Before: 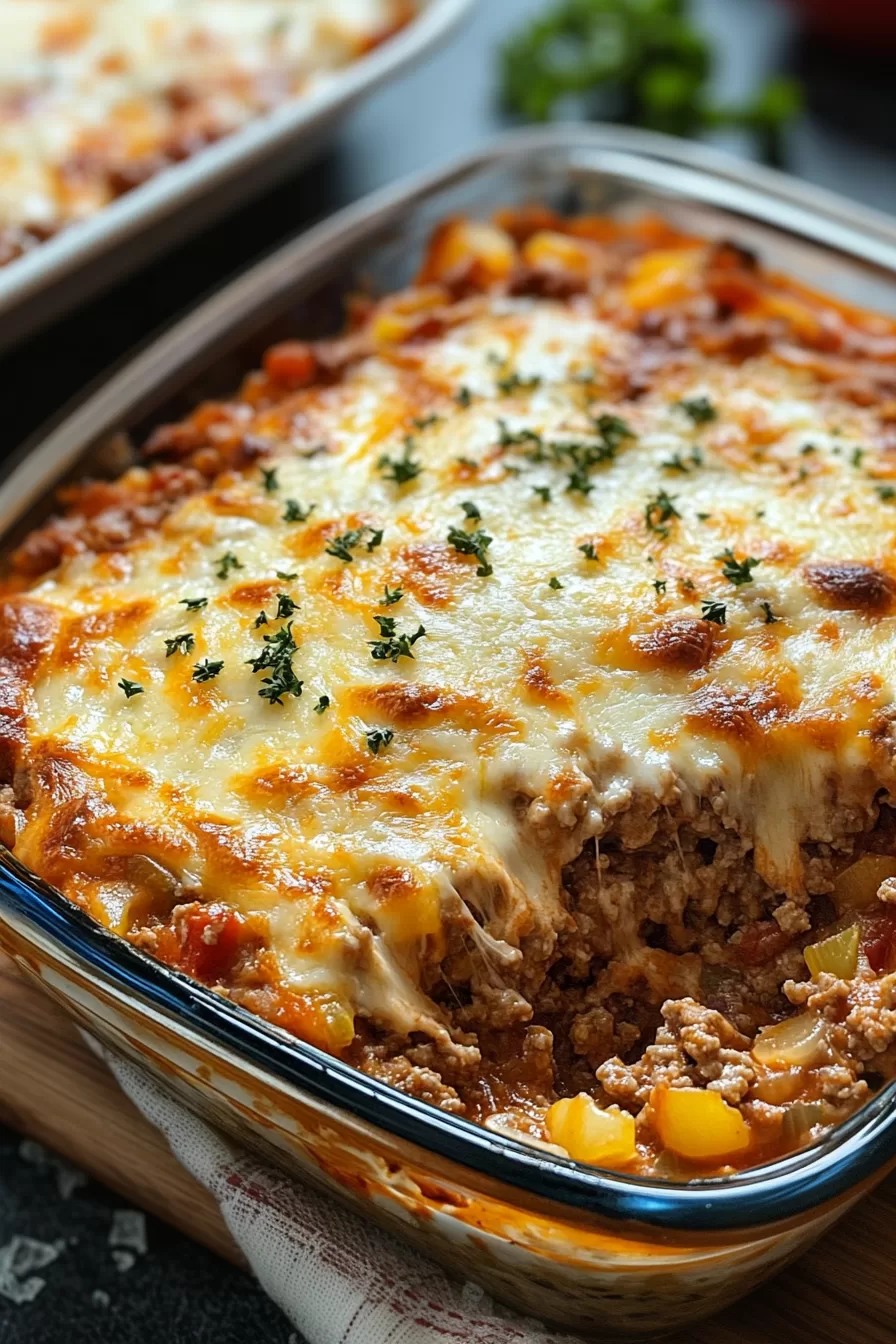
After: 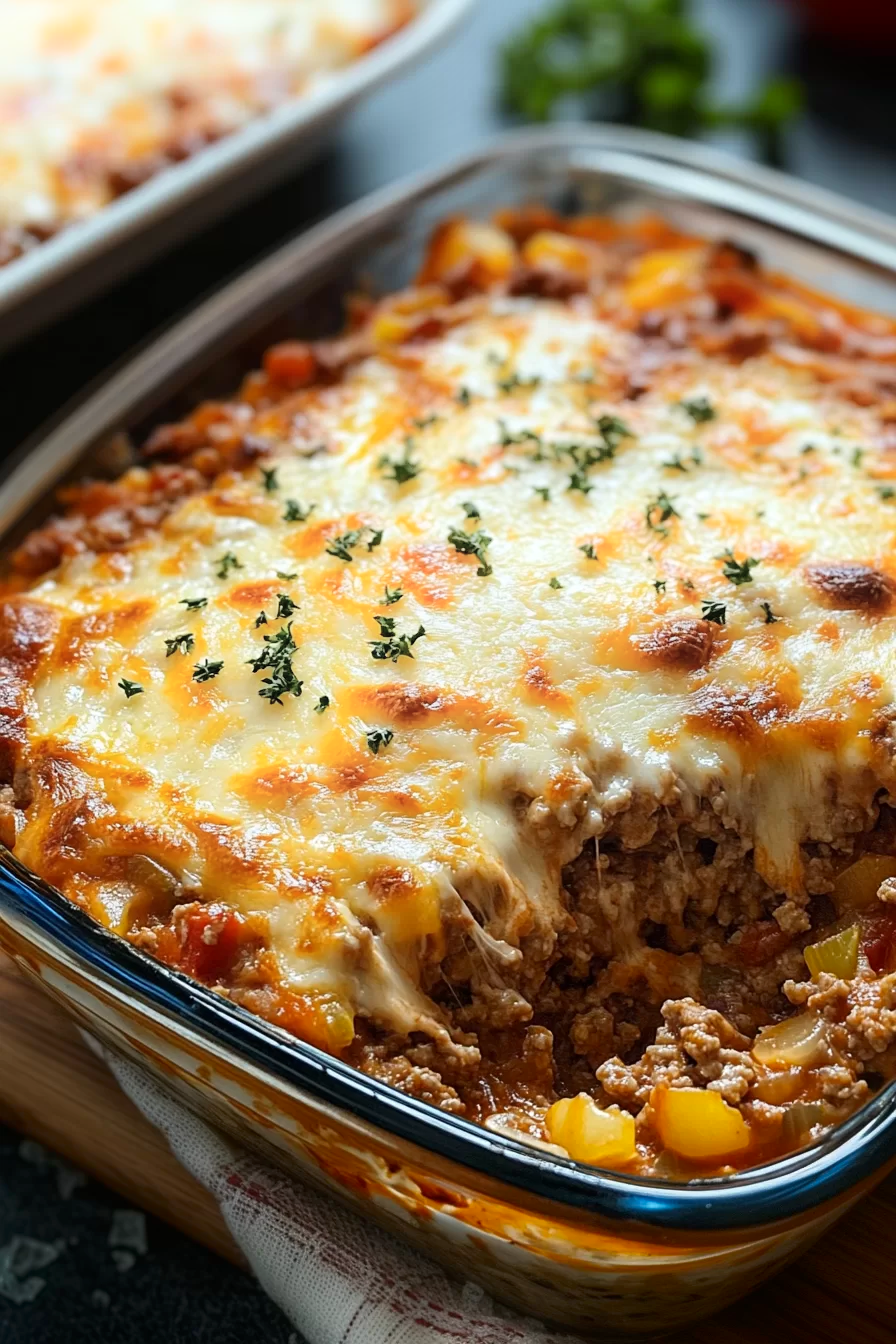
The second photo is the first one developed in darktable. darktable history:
shadows and highlights: shadows -53.4, highlights 84.57, soften with gaussian
vignetting: fall-off start 116.44%, fall-off radius 58.55%
